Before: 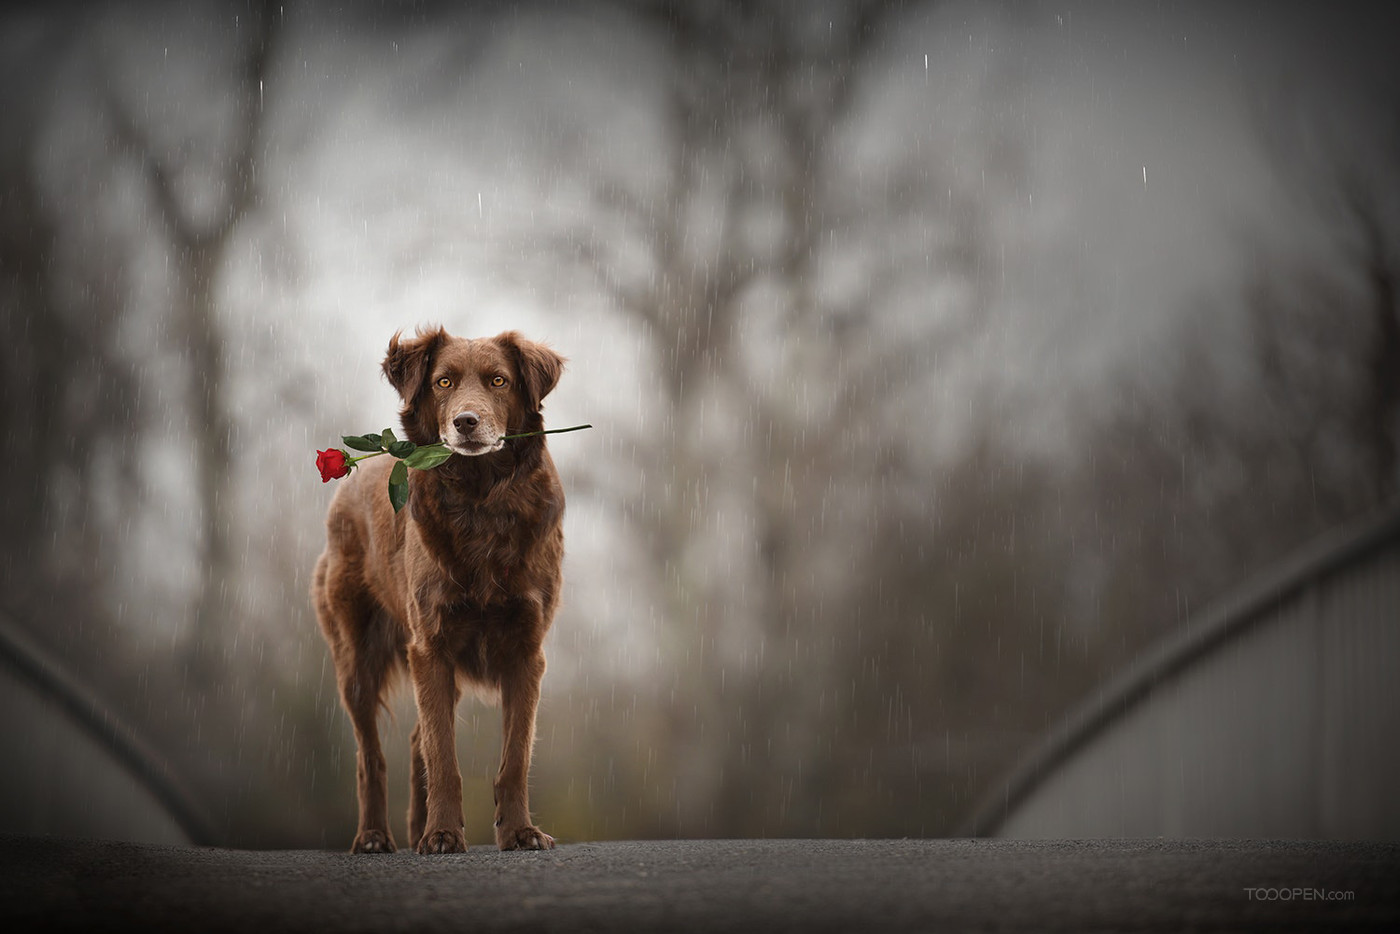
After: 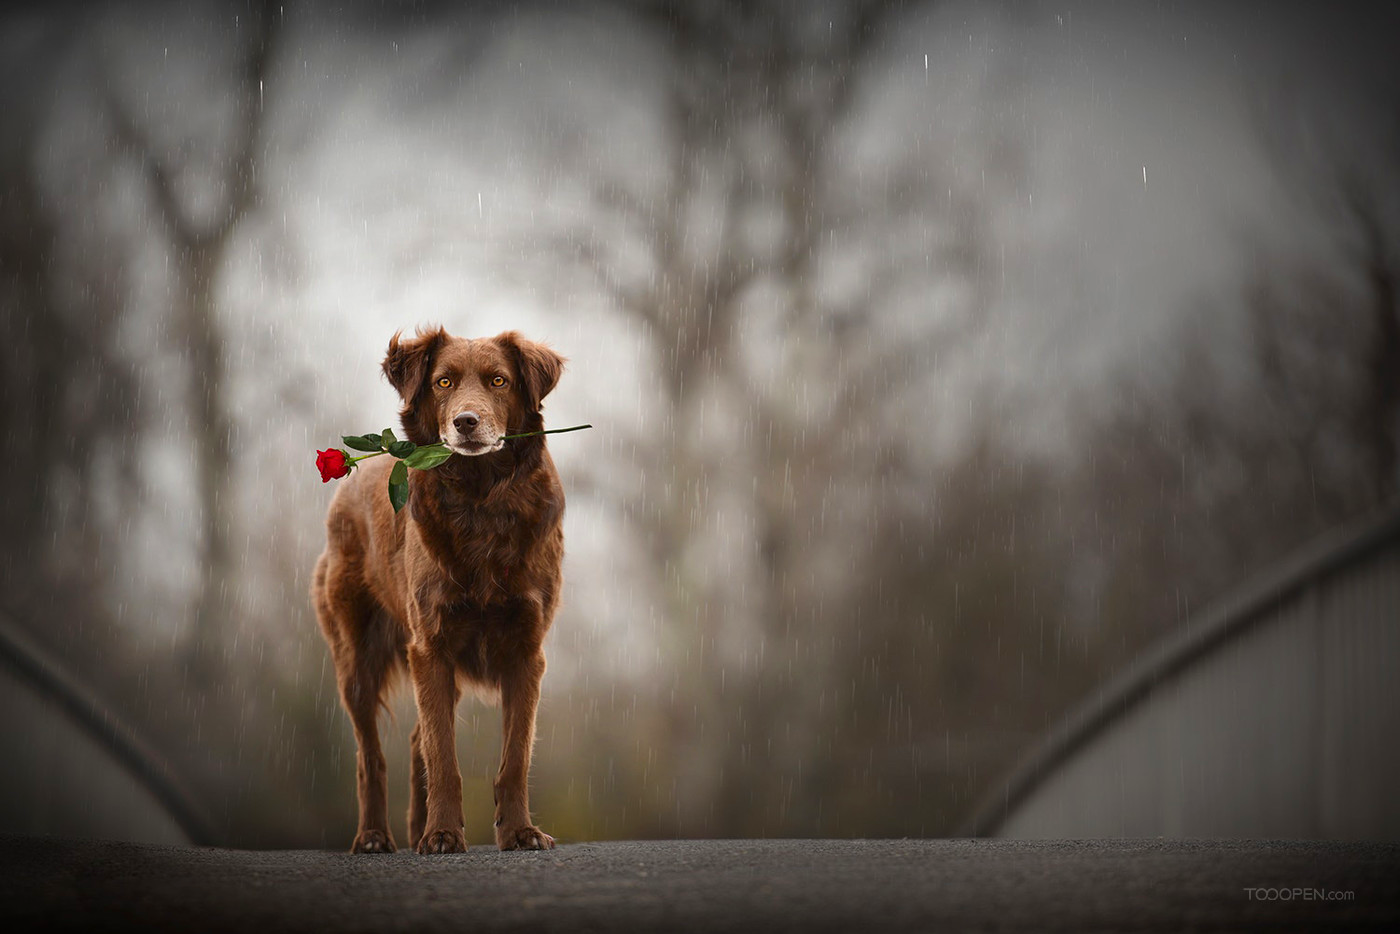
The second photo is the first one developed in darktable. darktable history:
contrast brightness saturation: contrast 0.088, saturation 0.272
